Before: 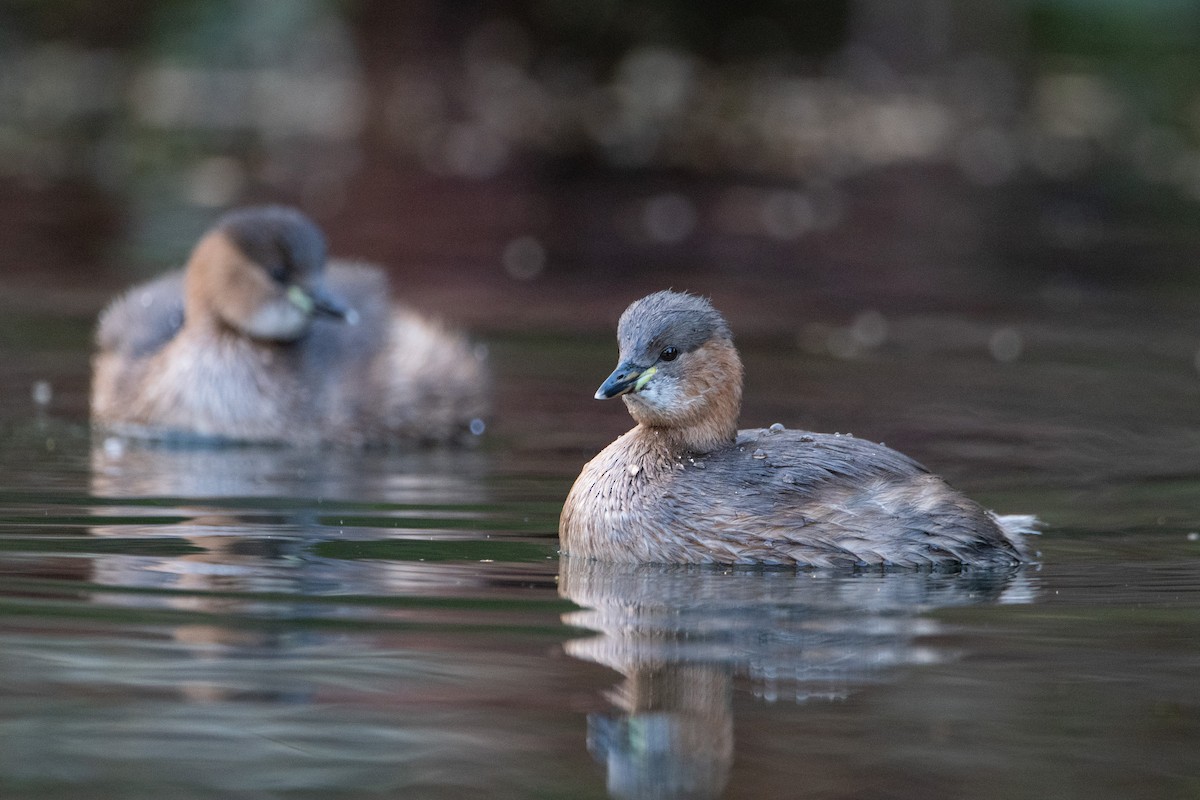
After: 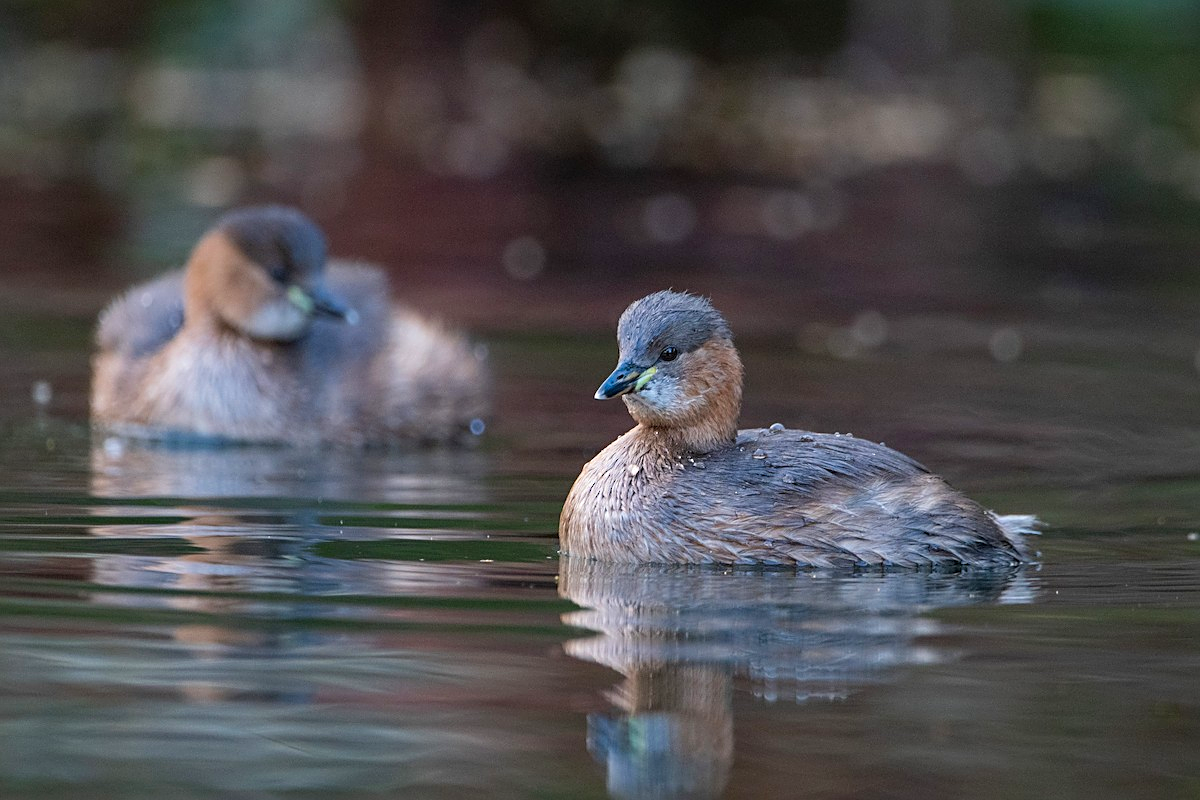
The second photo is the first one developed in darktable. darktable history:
color zones: curves: ch0 [(0, 0.425) (0.143, 0.422) (0.286, 0.42) (0.429, 0.419) (0.571, 0.419) (0.714, 0.42) (0.857, 0.422) (1, 0.425)]; ch1 [(0, 0.666) (0.143, 0.669) (0.286, 0.671) (0.429, 0.67) (0.571, 0.67) (0.714, 0.67) (0.857, 0.67) (1, 0.666)]
sharpen: on, module defaults
